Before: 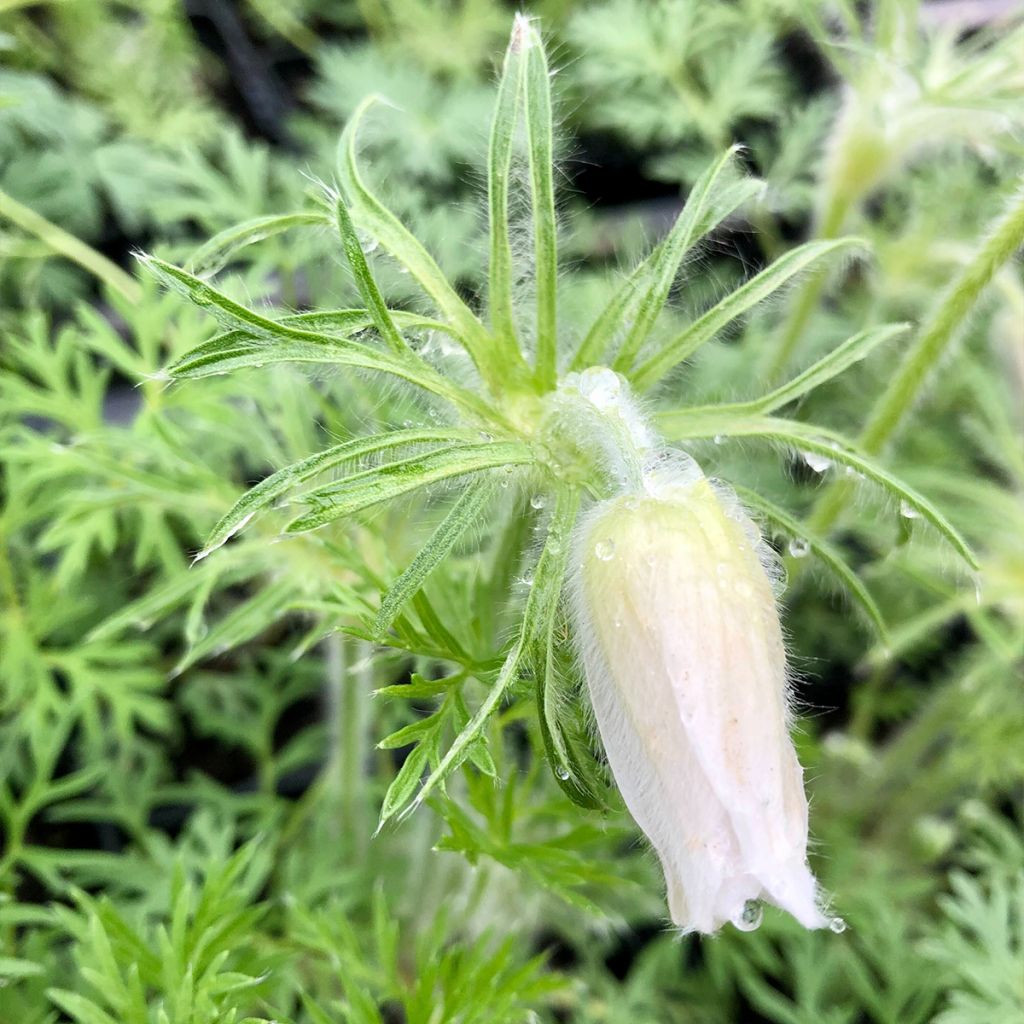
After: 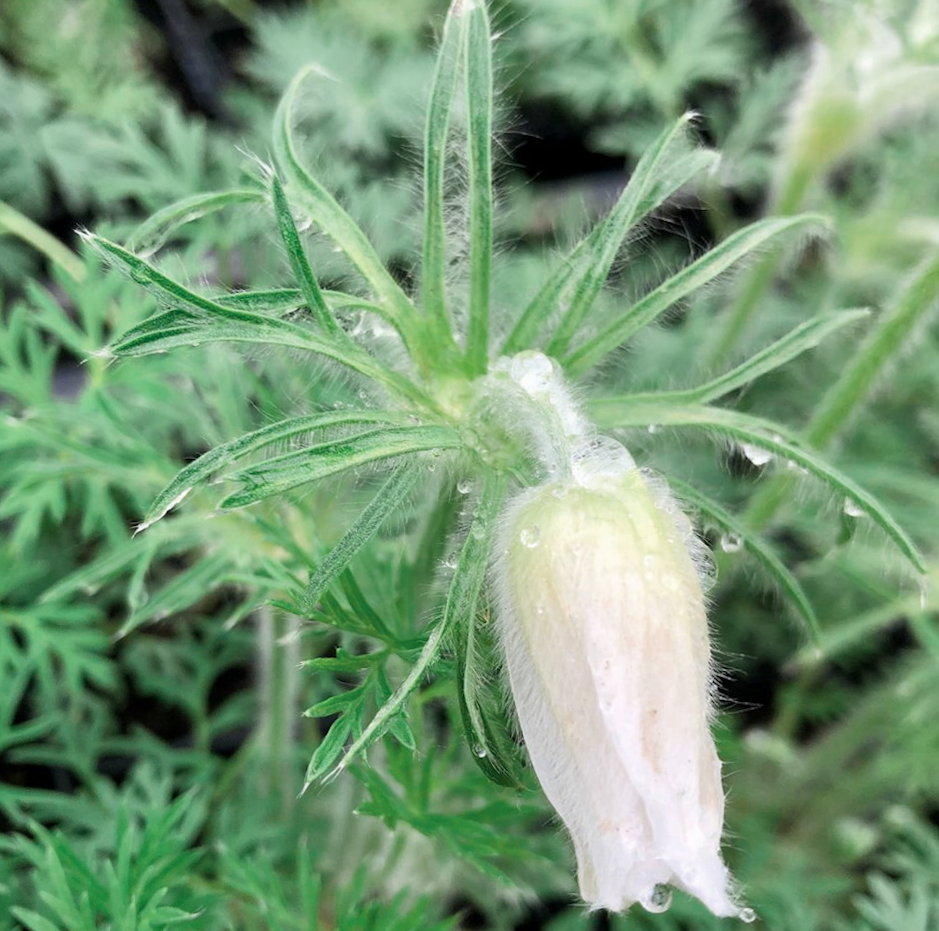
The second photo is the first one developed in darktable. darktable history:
rotate and perspective: rotation 0.062°, lens shift (vertical) 0.115, lens shift (horizontal) -0.133, crop left 0.047, crop right 0.94, crop top 0.061, crop bottom 0.94
color correction: saturation 1.1
tone equalizer: on, module defaults
crop and rotate: angle -1.69°
color zones: curves: ch0 [(0, 0.5) (0.125, 0.4) (0.25, 0.5) (0.375, 0.4) (0.5, 0.4) (0.625, 0.35) (0.75, 0.35) (0.875, 0.5)]; ch1 [(0, 0.35) (0.125, 0.45) (0.25, 0.35) (0.375, 0.35) (0.5, 0.35) (0.625, 0.35) (0.75, 0.45) (0.875, 0.35)]; ch2 [(0, 0.6) (0.125, 0.5) (0.25, 0.5) (0.375, 0.6) (0.5, 0.6) (0.625, 0.5) (0.75, 0.5) (0.875, 0.5)]
